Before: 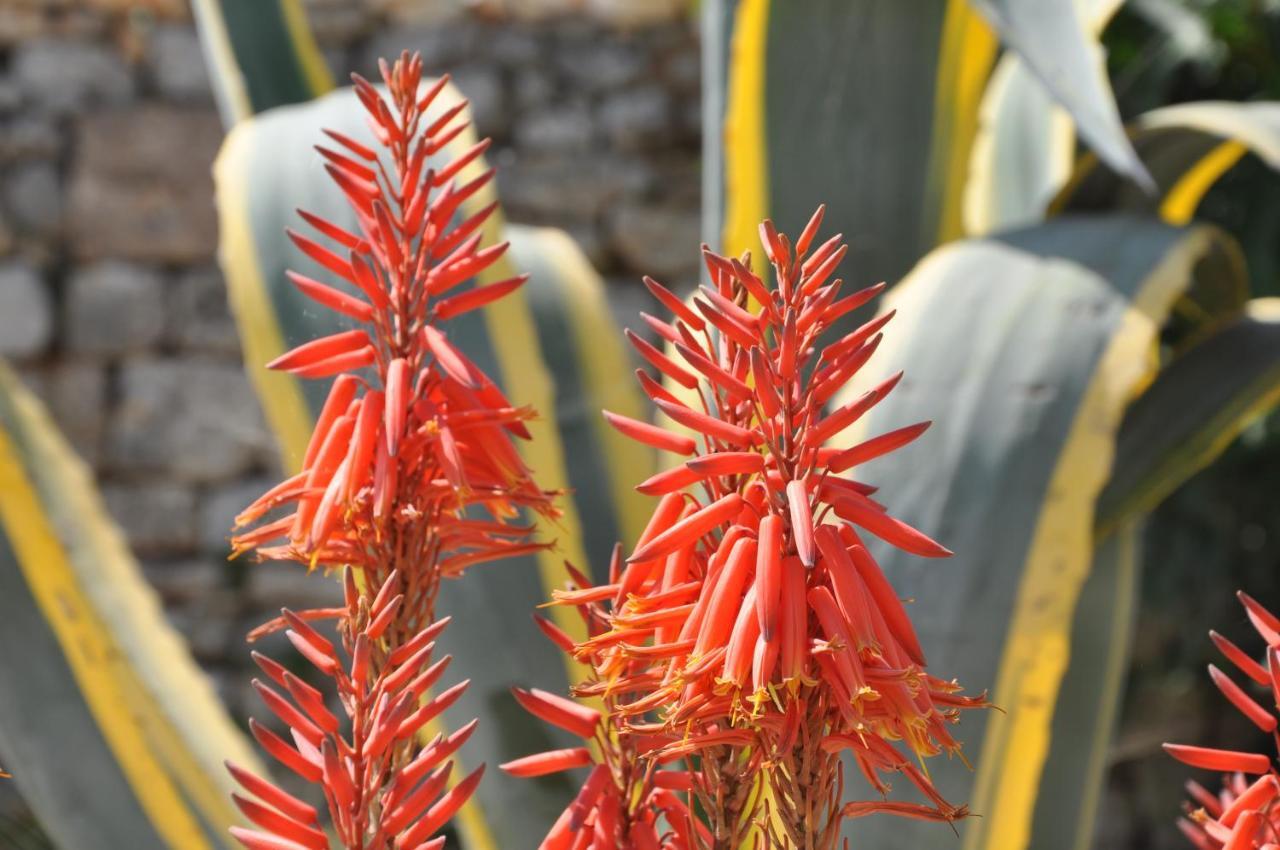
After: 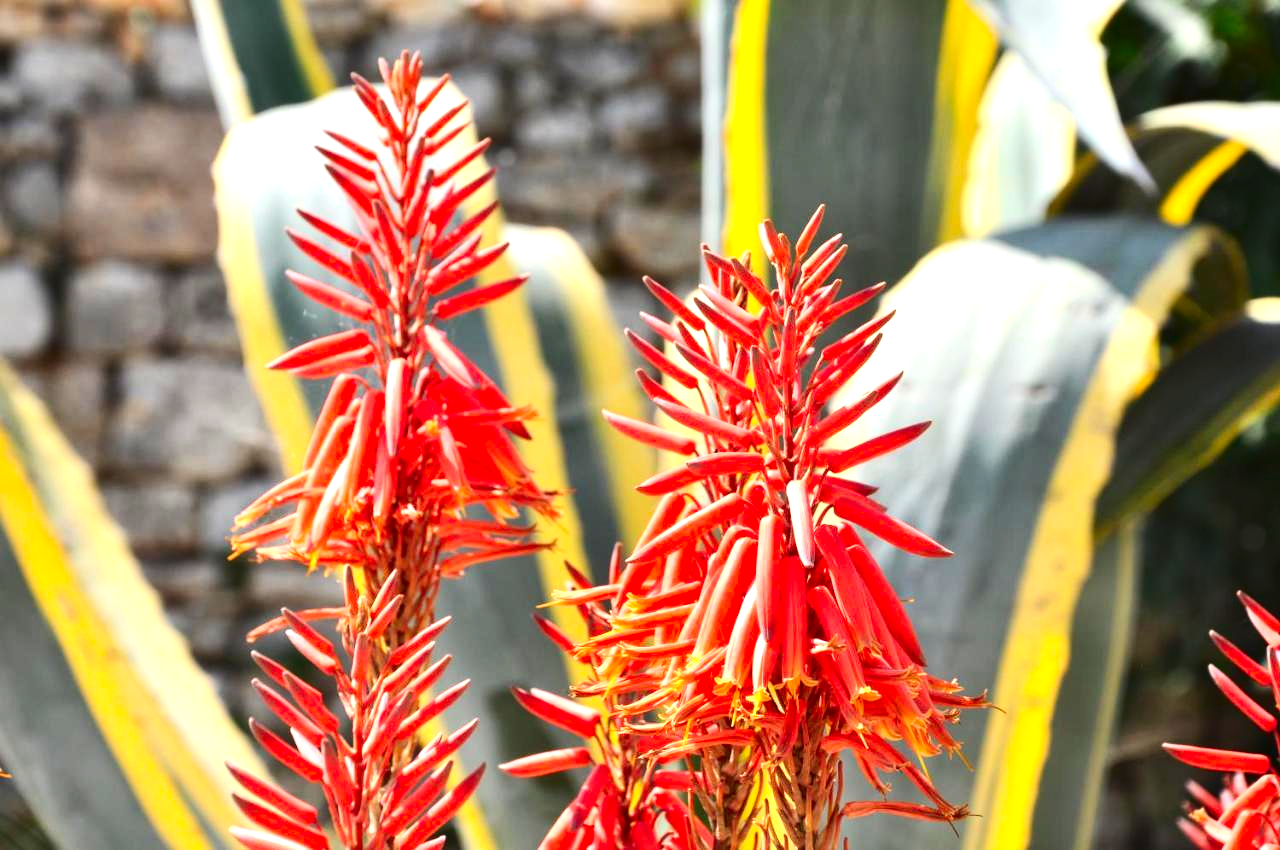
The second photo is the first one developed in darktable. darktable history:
contrast brightness saturation: contrast 0.212, brightness -0.108, saturation 0.21
exposure: black level correction 0, exposure 1.001 EV, compensate exposure bias true, compensate highlight preservation false
